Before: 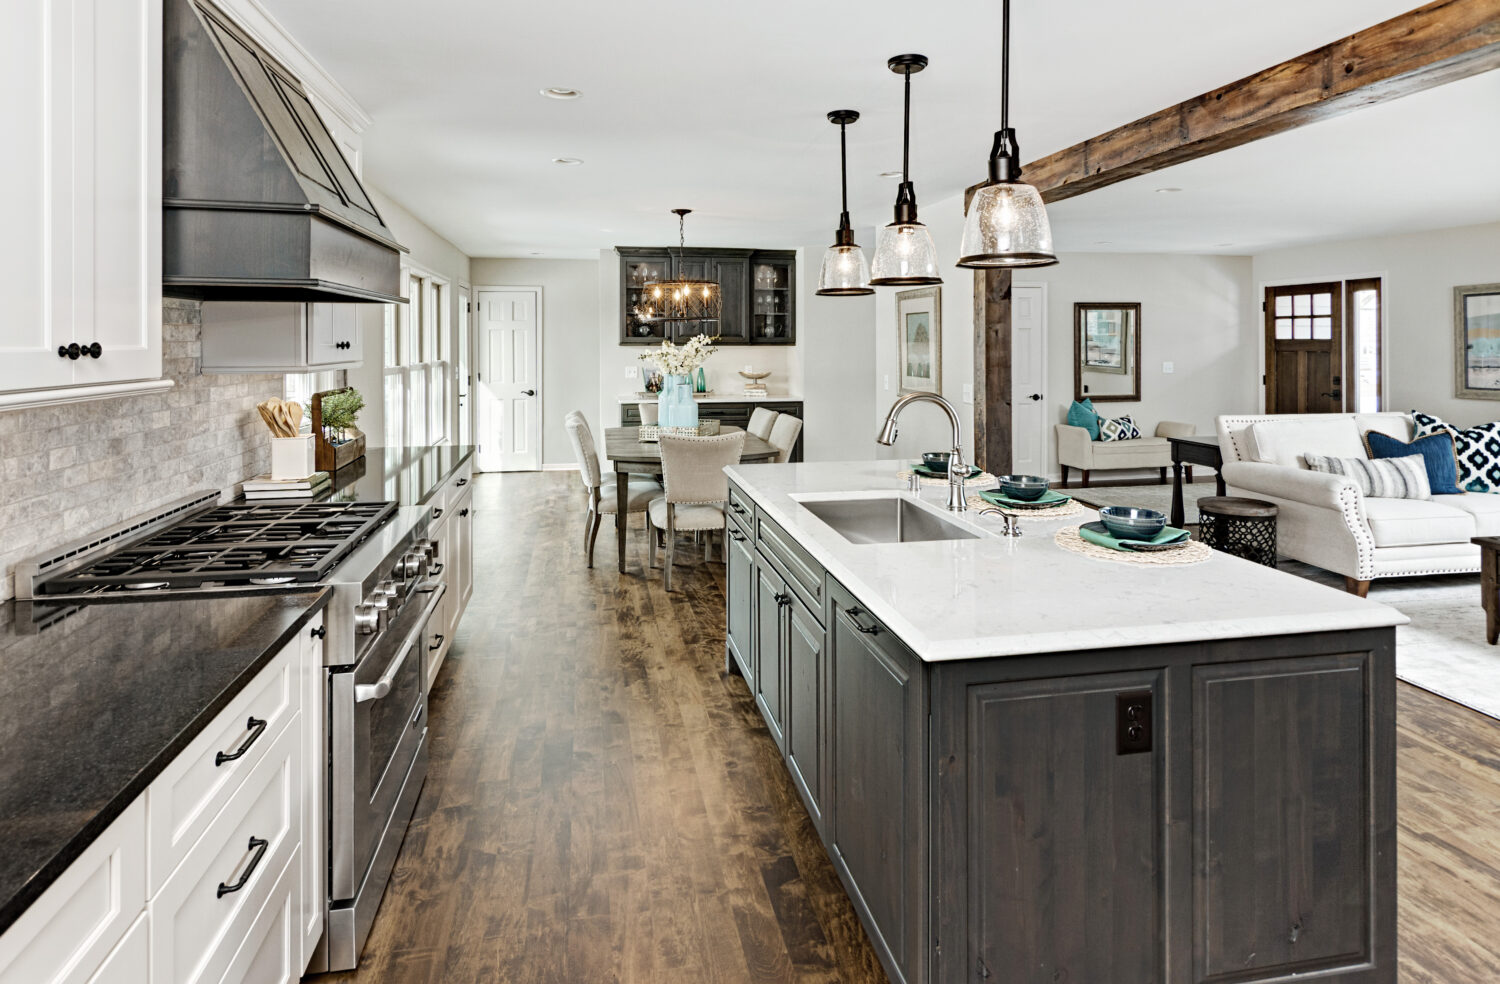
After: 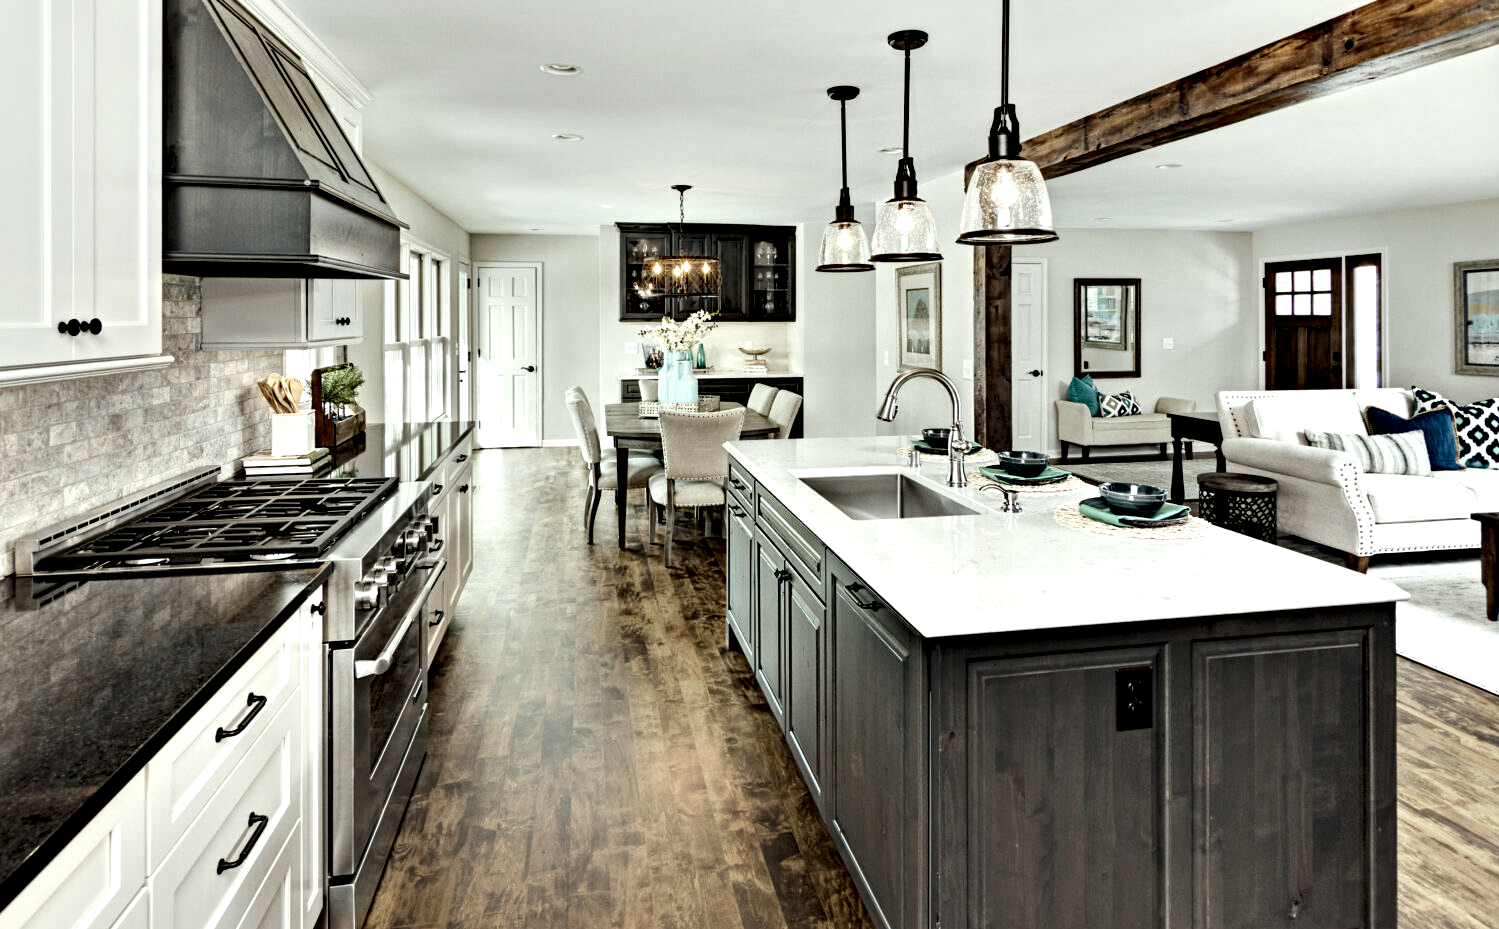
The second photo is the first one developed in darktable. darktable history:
crop and rotate: top 2.479%, bottom 3.018%
color correction: highlights a* -2.68, highlights b* 2.57
tone equalizer: on, module defaults
contrast equalizer: octaves 7, y [[0.609, 0.611, 0.615, 0.613, 0.607, 0.603], [0.504, 0.498, 0.496, 0.499, 0.506, 0.516], [0 ×6], [0 ×6], [0 ×6]]
